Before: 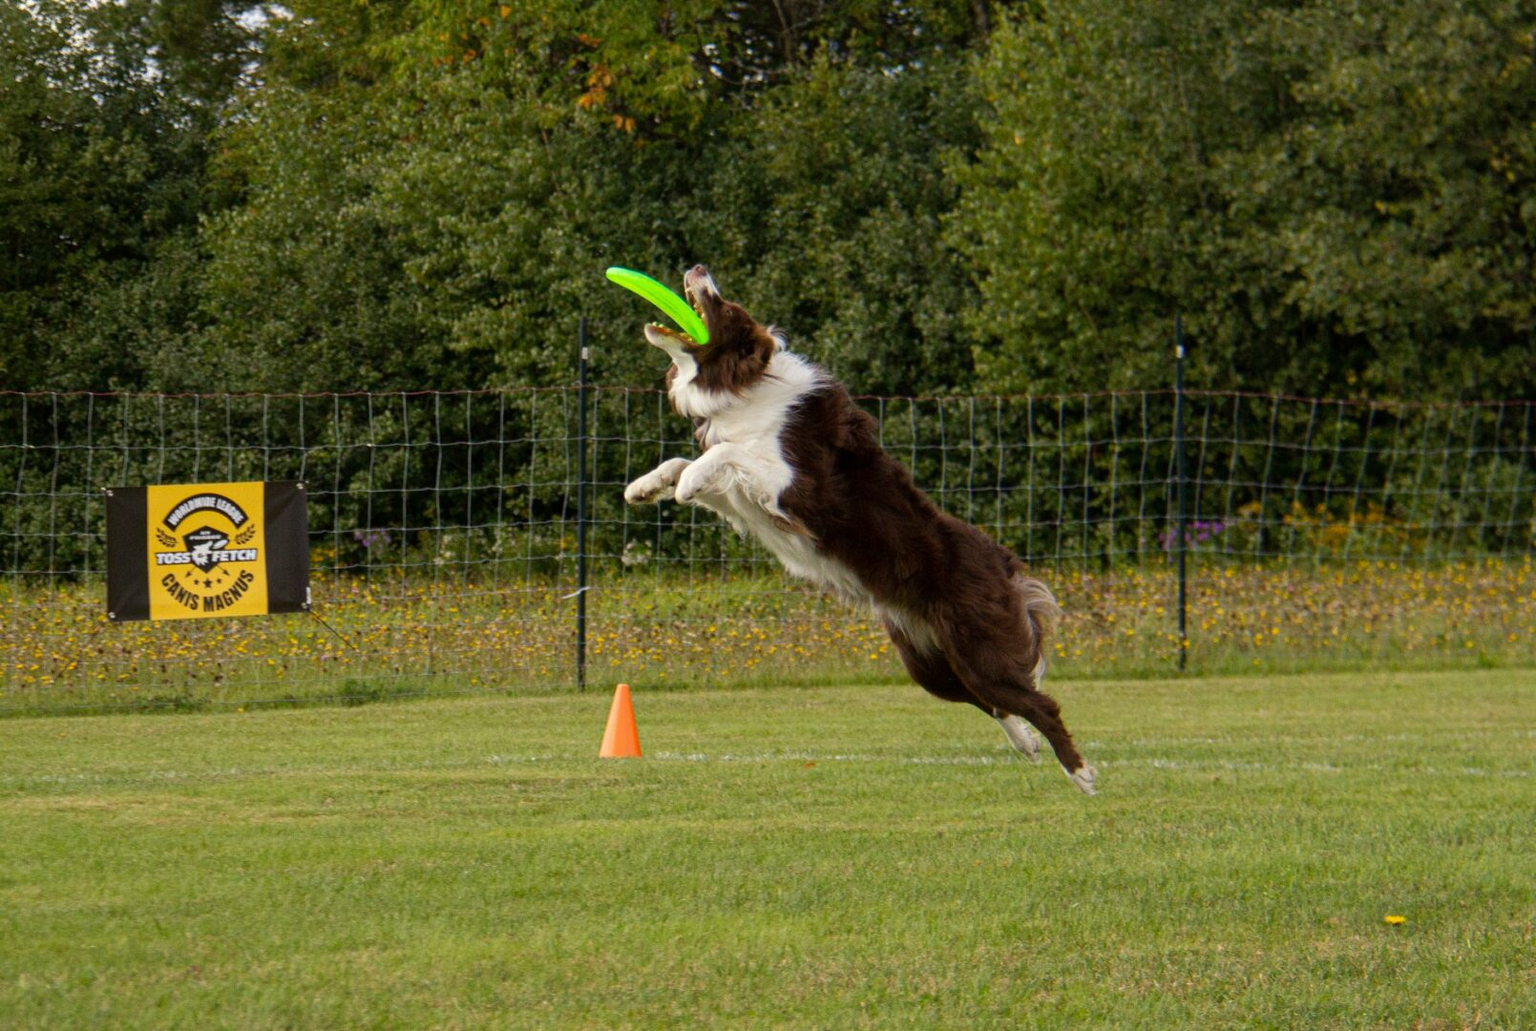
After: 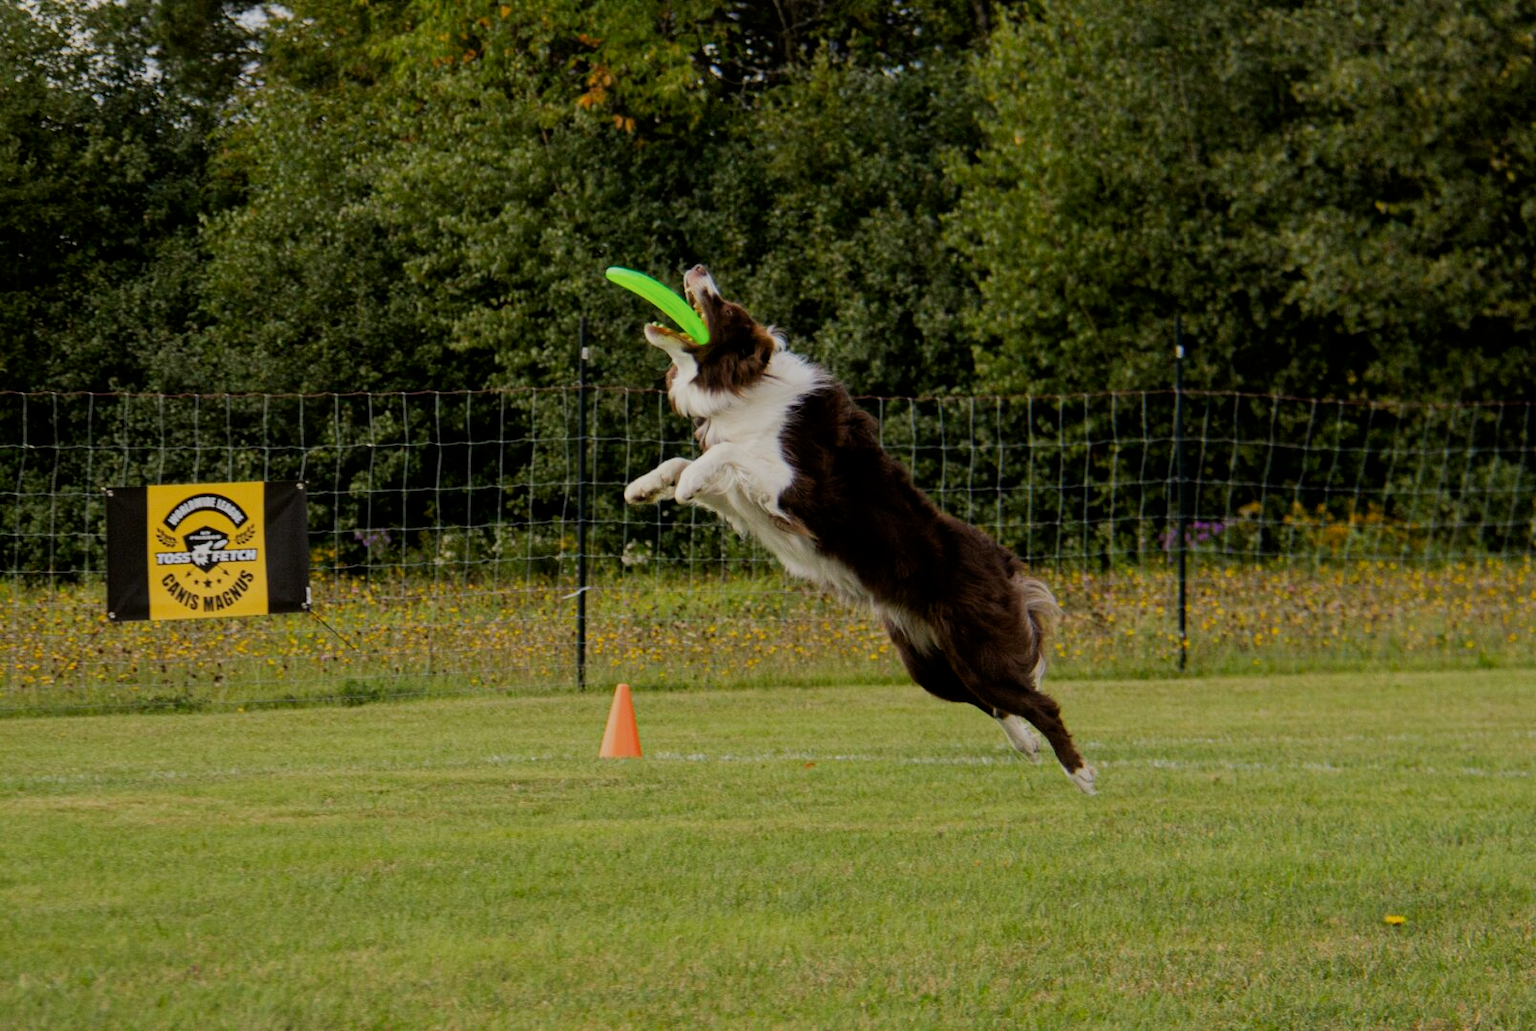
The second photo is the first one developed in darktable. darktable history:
filmic rgb: black relative exposure -7.21 EV, white relative exposure 5.35 EV, hardness 3.03
contrast brightness saturation: contrast 0.03, brightness -0.035
